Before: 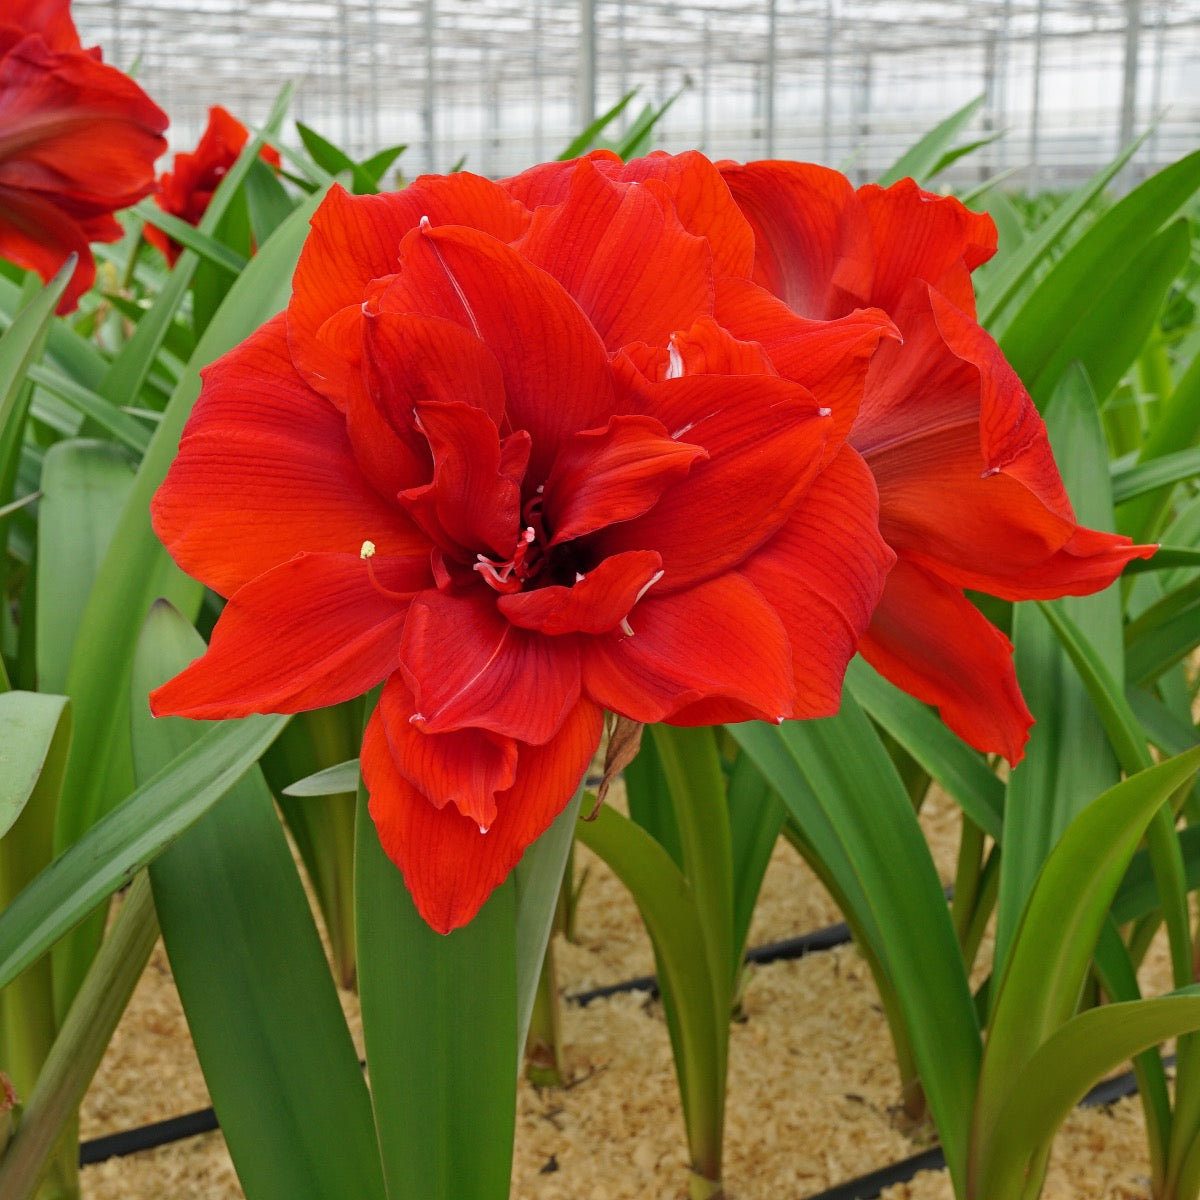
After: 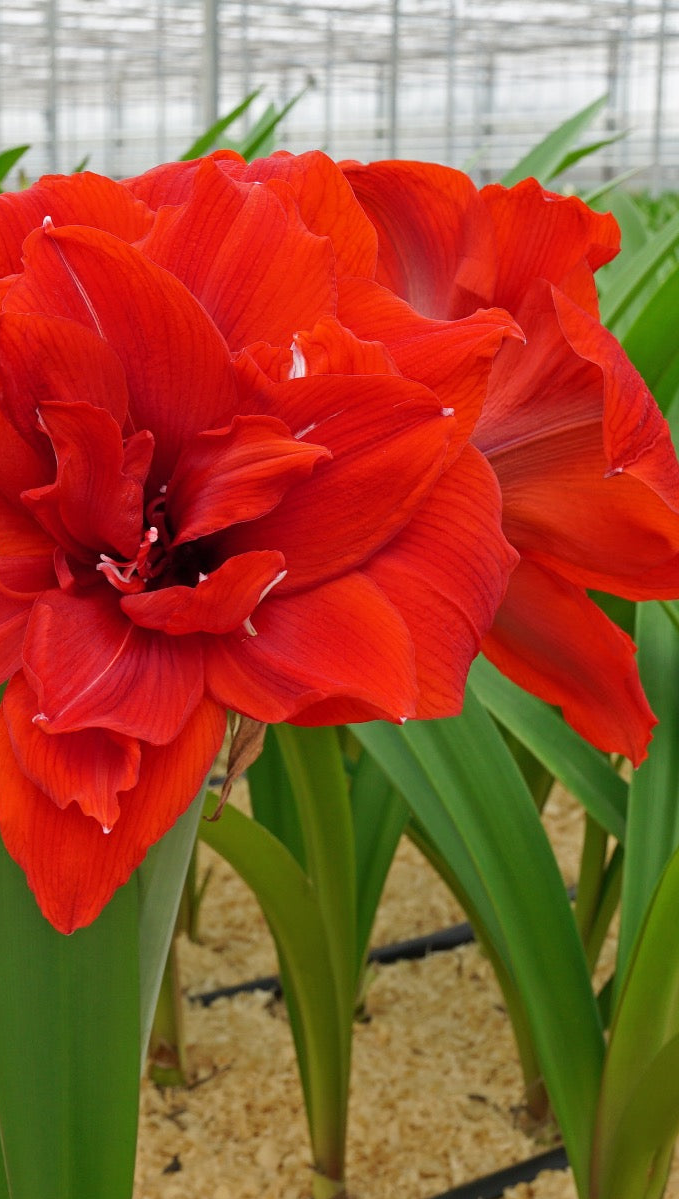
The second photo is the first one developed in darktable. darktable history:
exposure: compensate highlight preservation false
crop: left 31.458%, top 0%, right 11.876%
